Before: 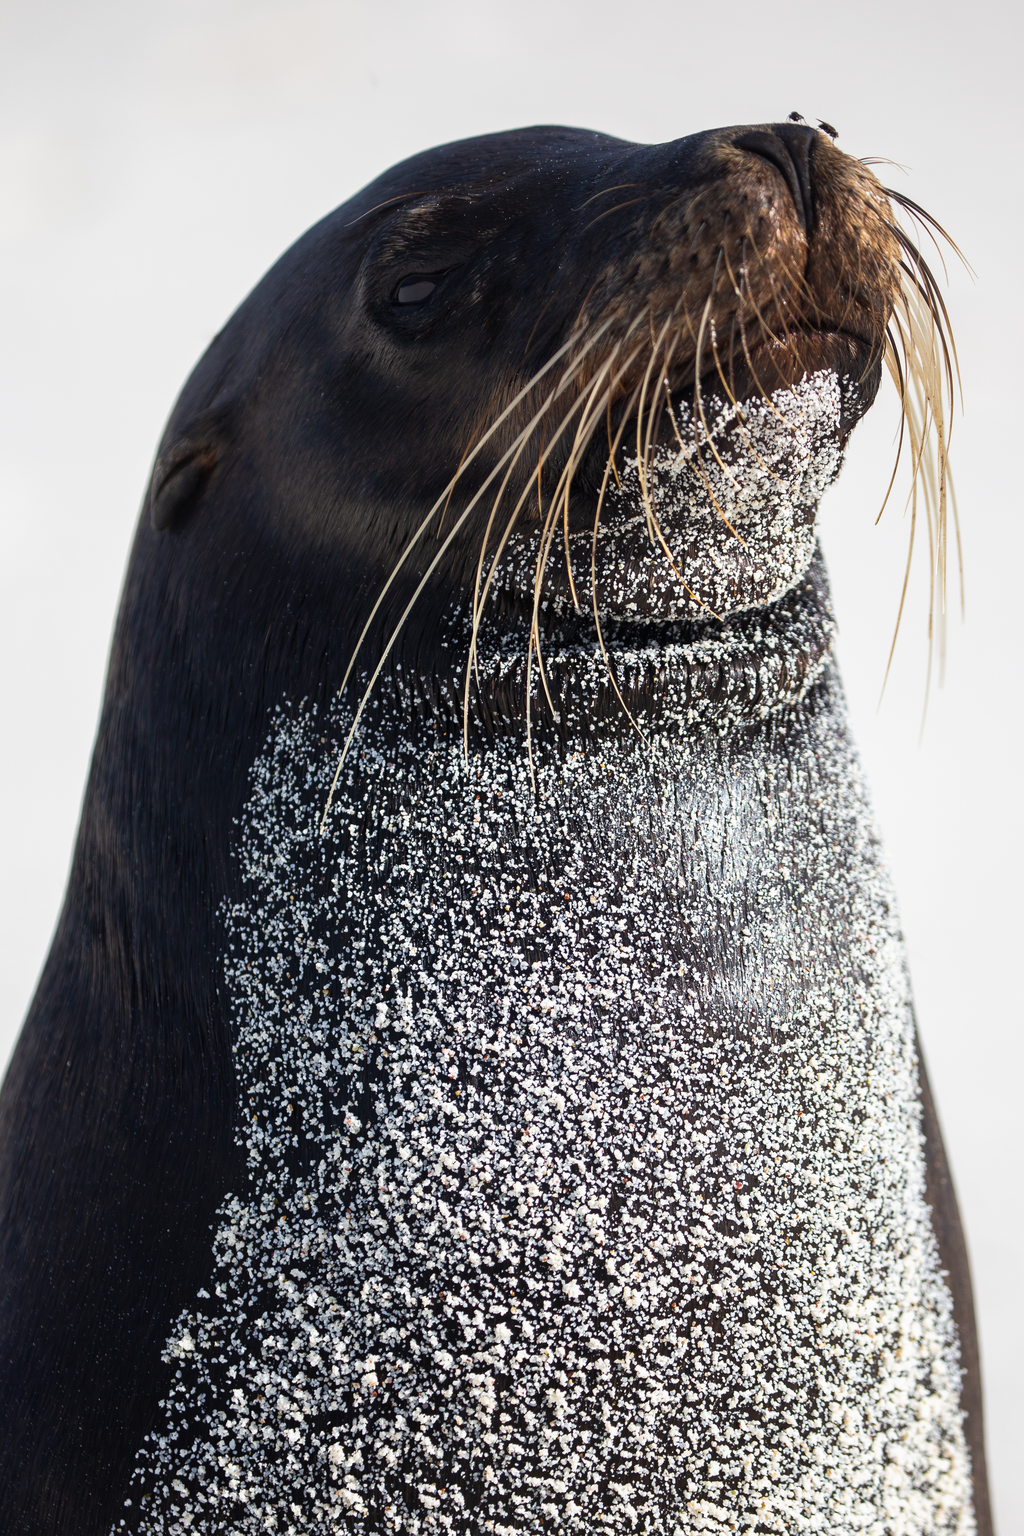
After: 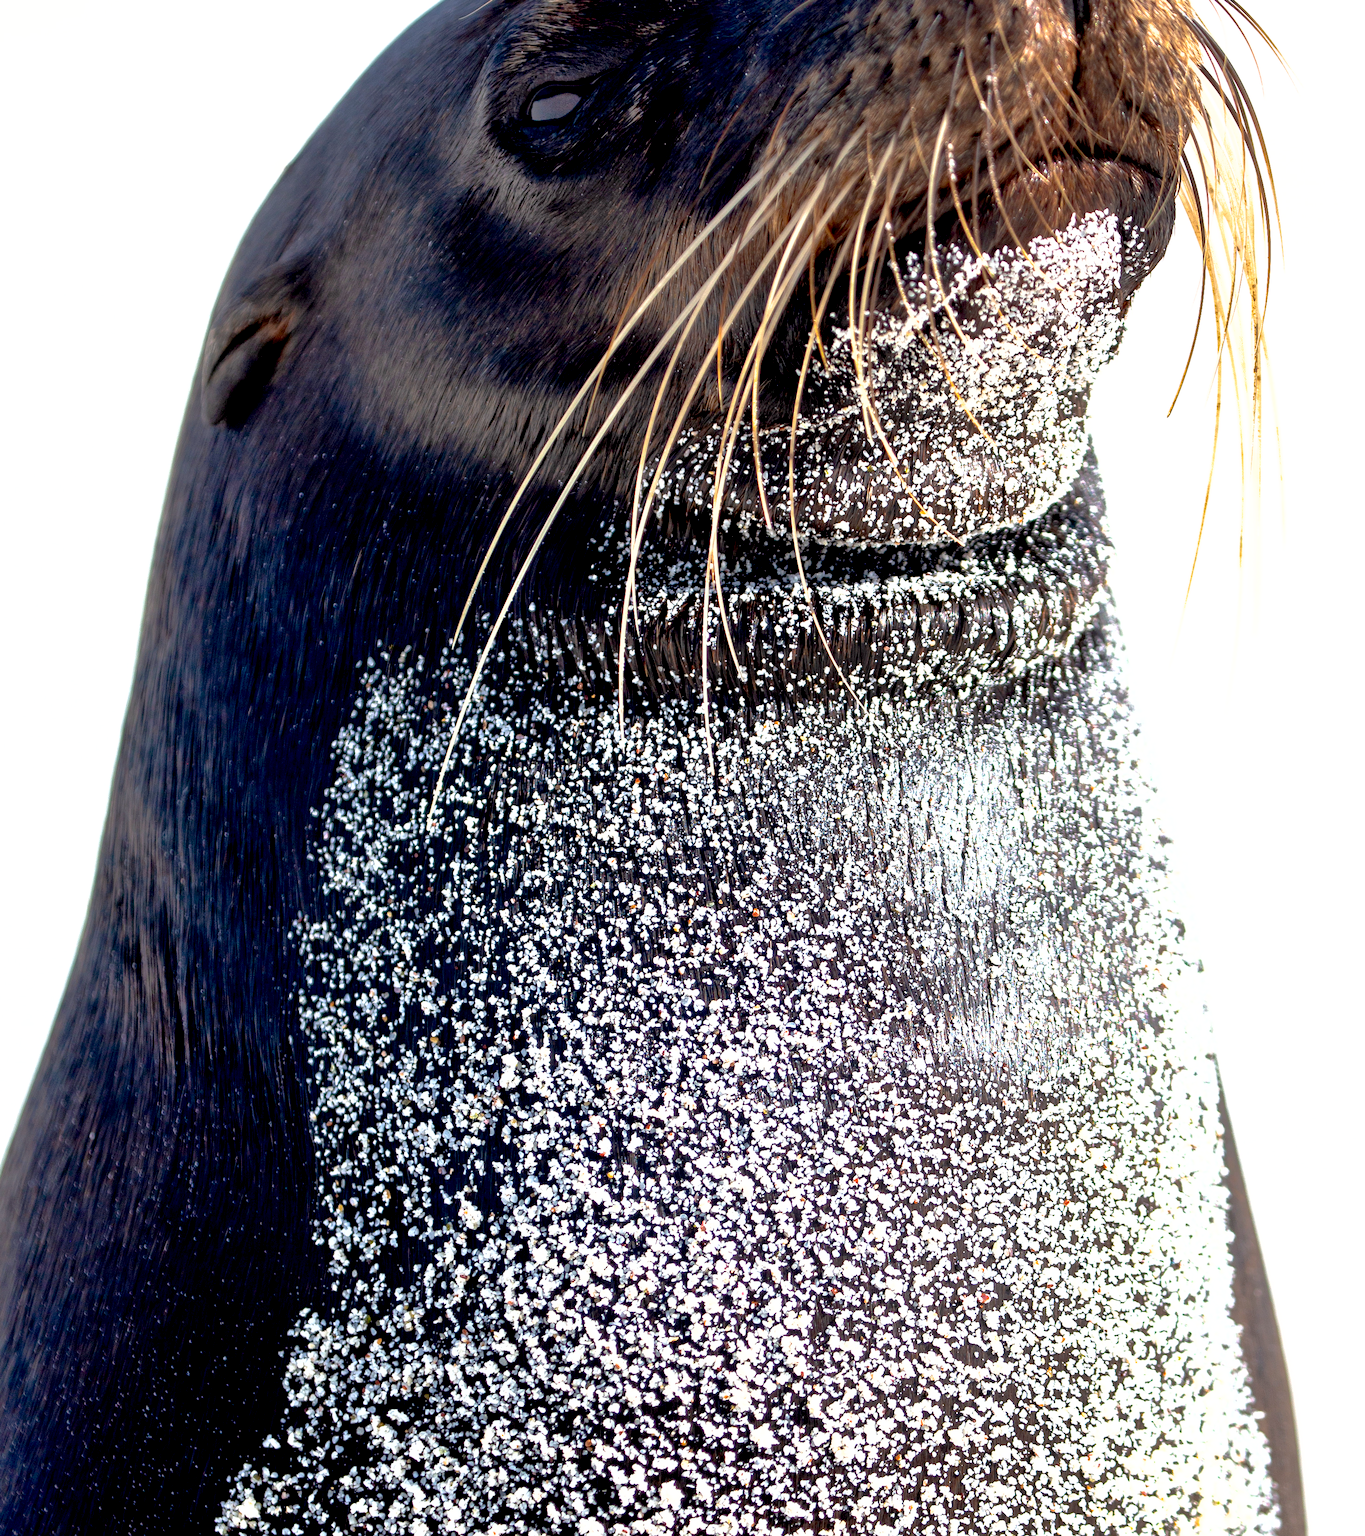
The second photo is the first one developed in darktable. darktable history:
exposure: black level correction 0.008, exposure 0.979 EV, compensate highlight preservation false
crop: top 13.819%, bottom 11.169%
shadows and highlights: on, module defaults
